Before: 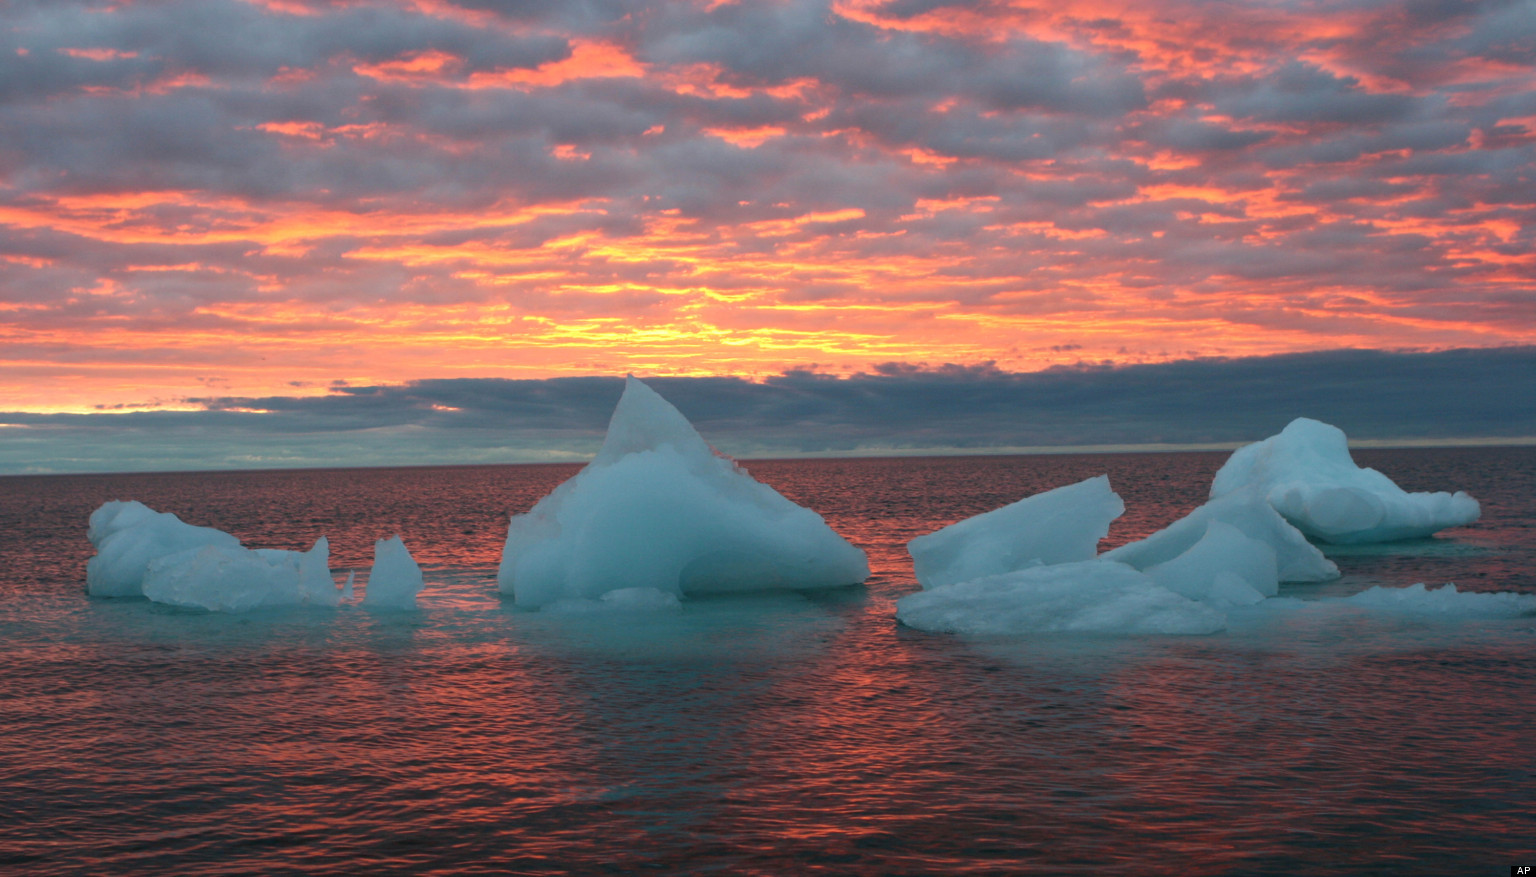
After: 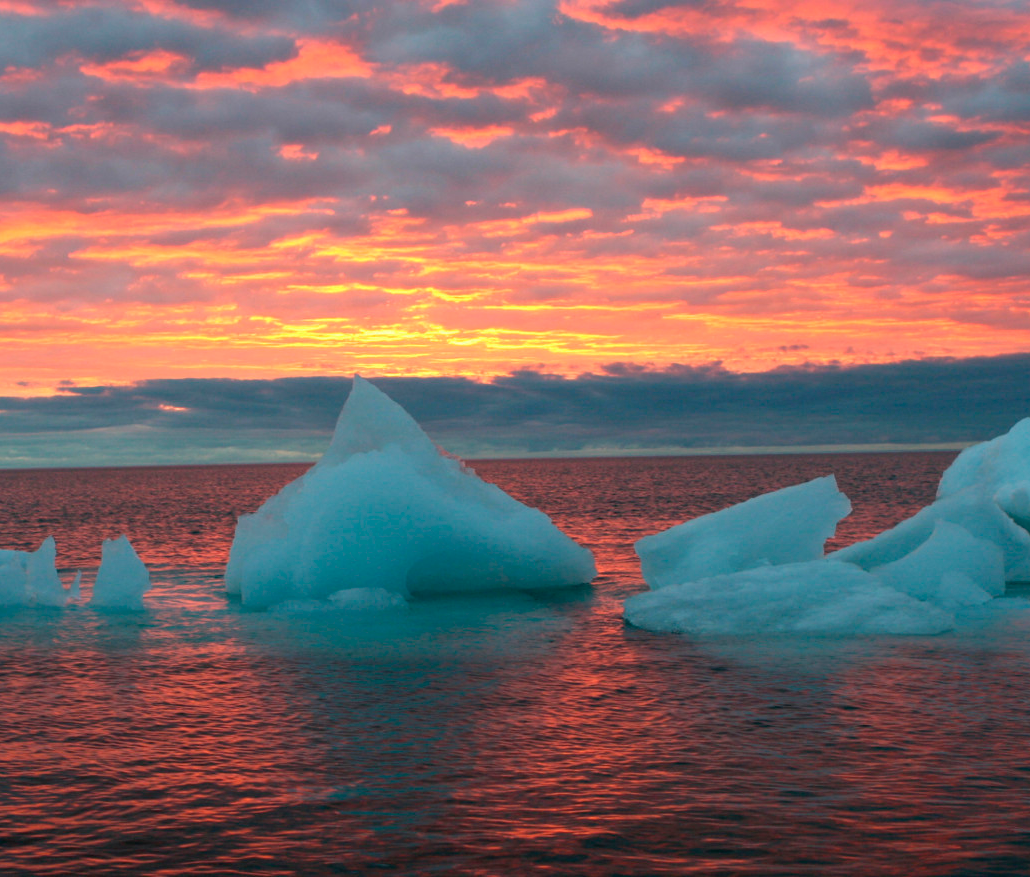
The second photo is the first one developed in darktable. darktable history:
shadows and highlights: shadows 24.77, highlights -25.95
crop and rotate: left 17.83%, right 15.075%
